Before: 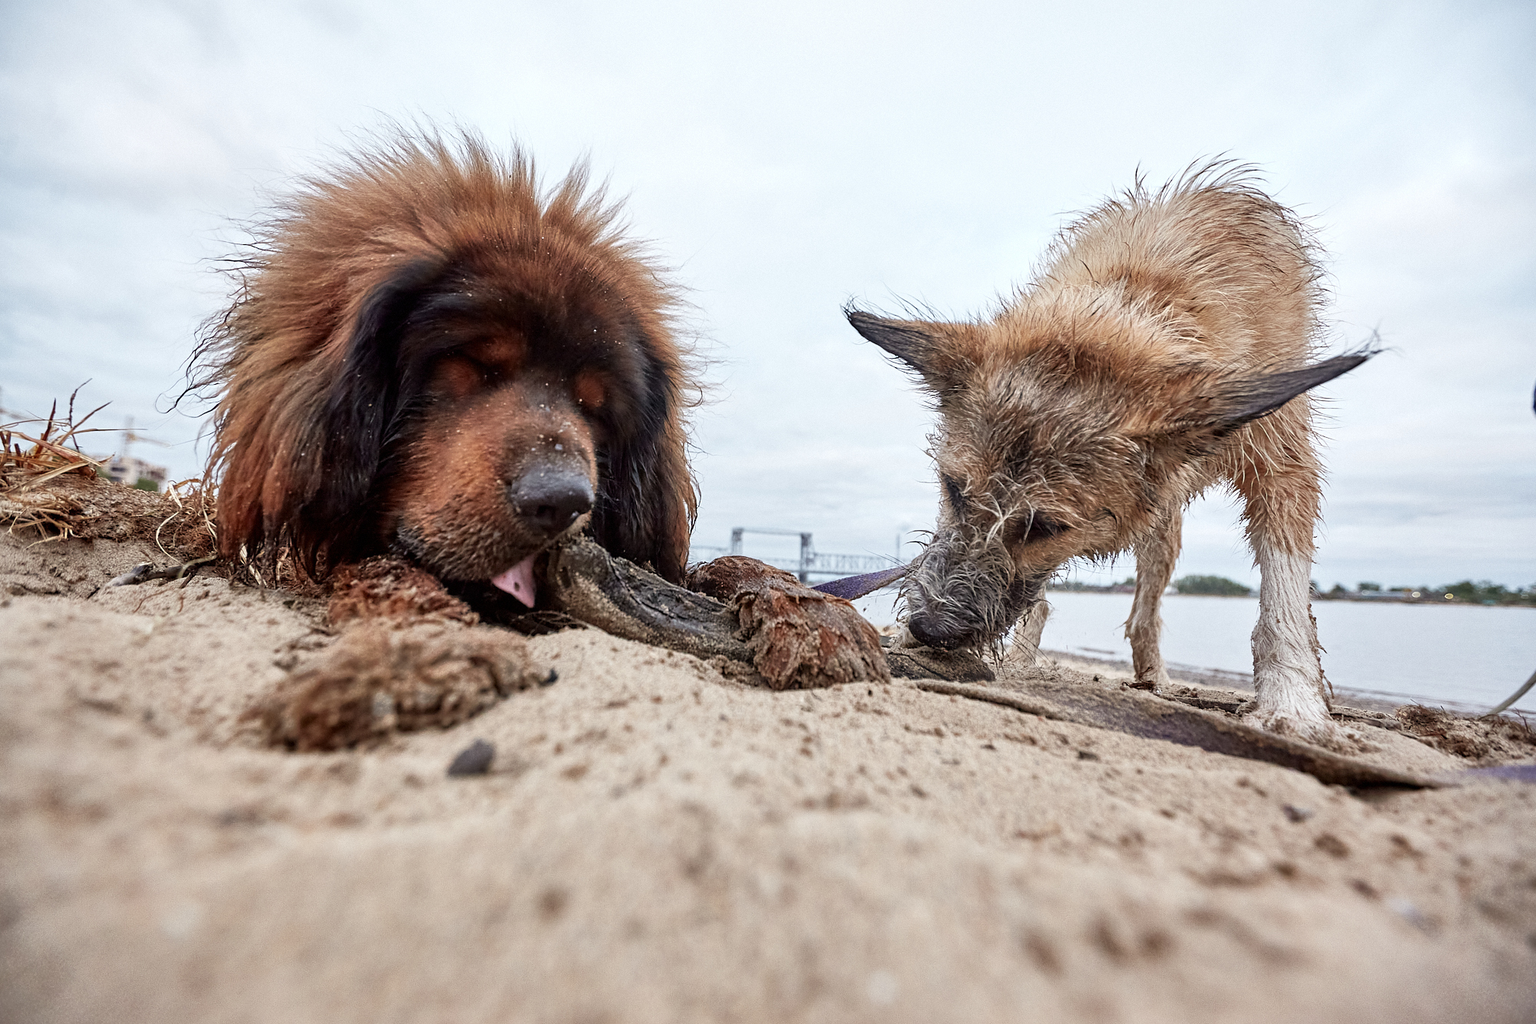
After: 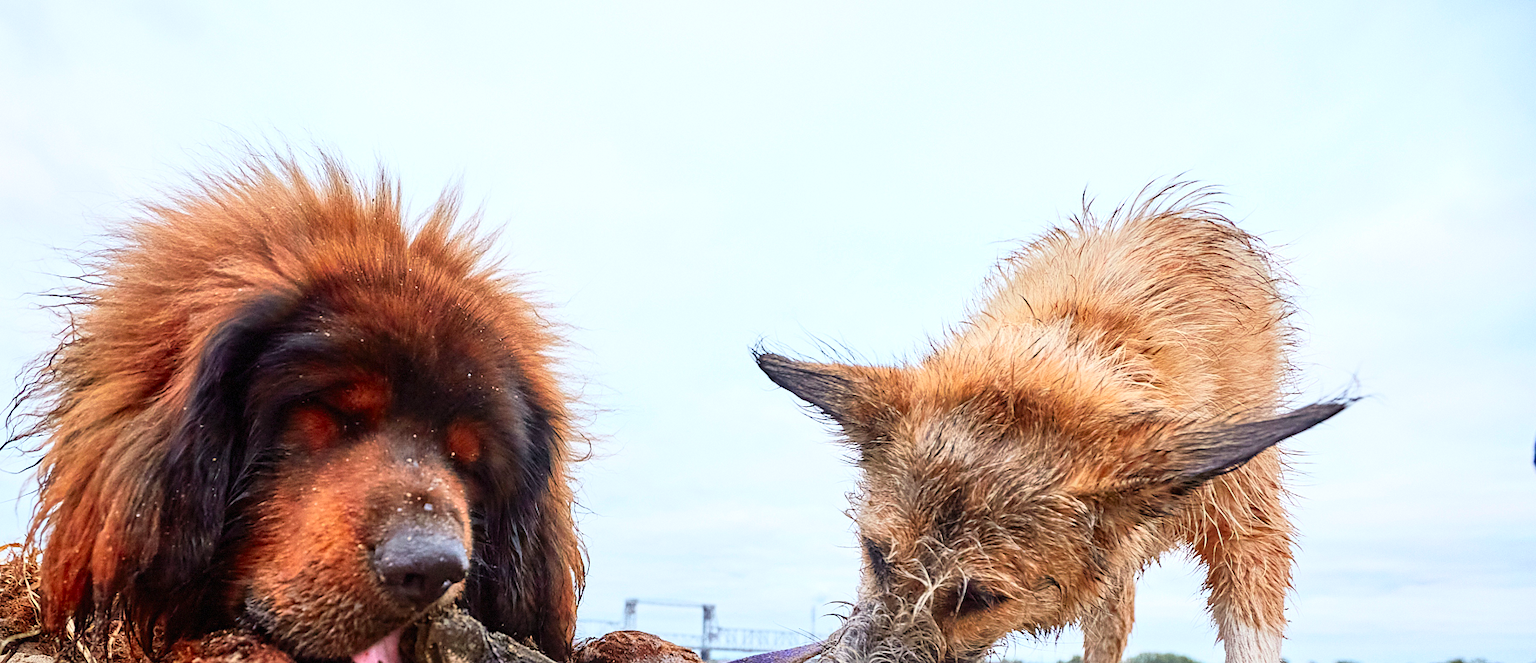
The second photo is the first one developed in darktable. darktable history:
crop and rotate: left 11.812%, bottom 42.776%
exposure: compensate highlight preservation false
contrast brightness saturation: contrast 0.2, brightness 0.2, saturation 0.8
